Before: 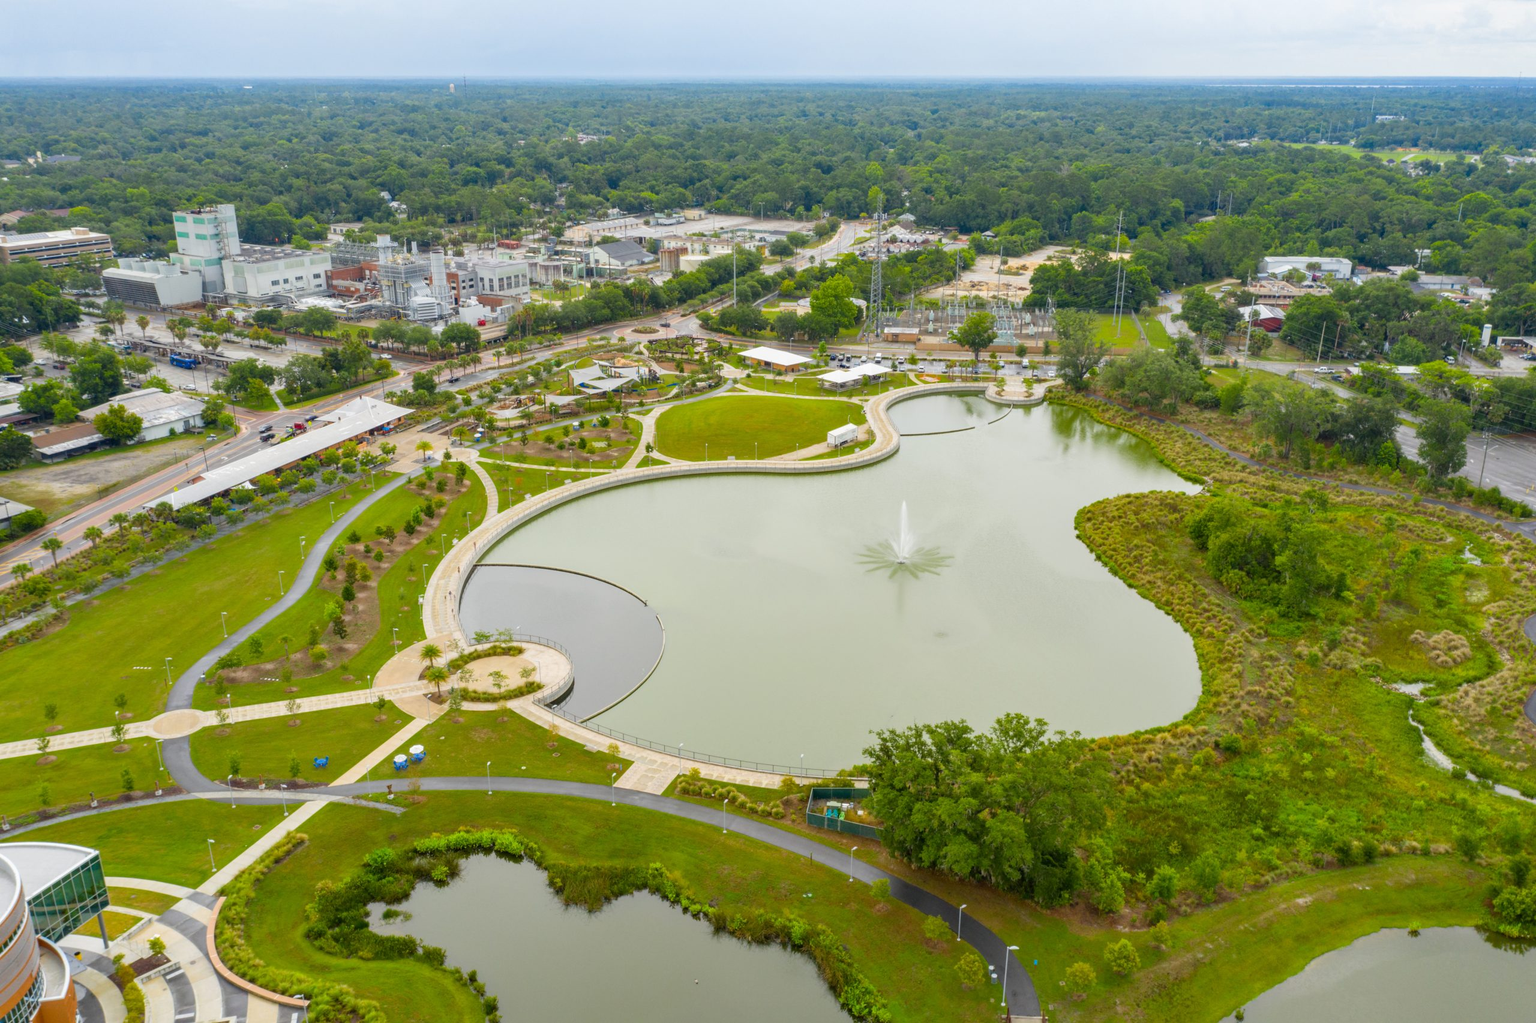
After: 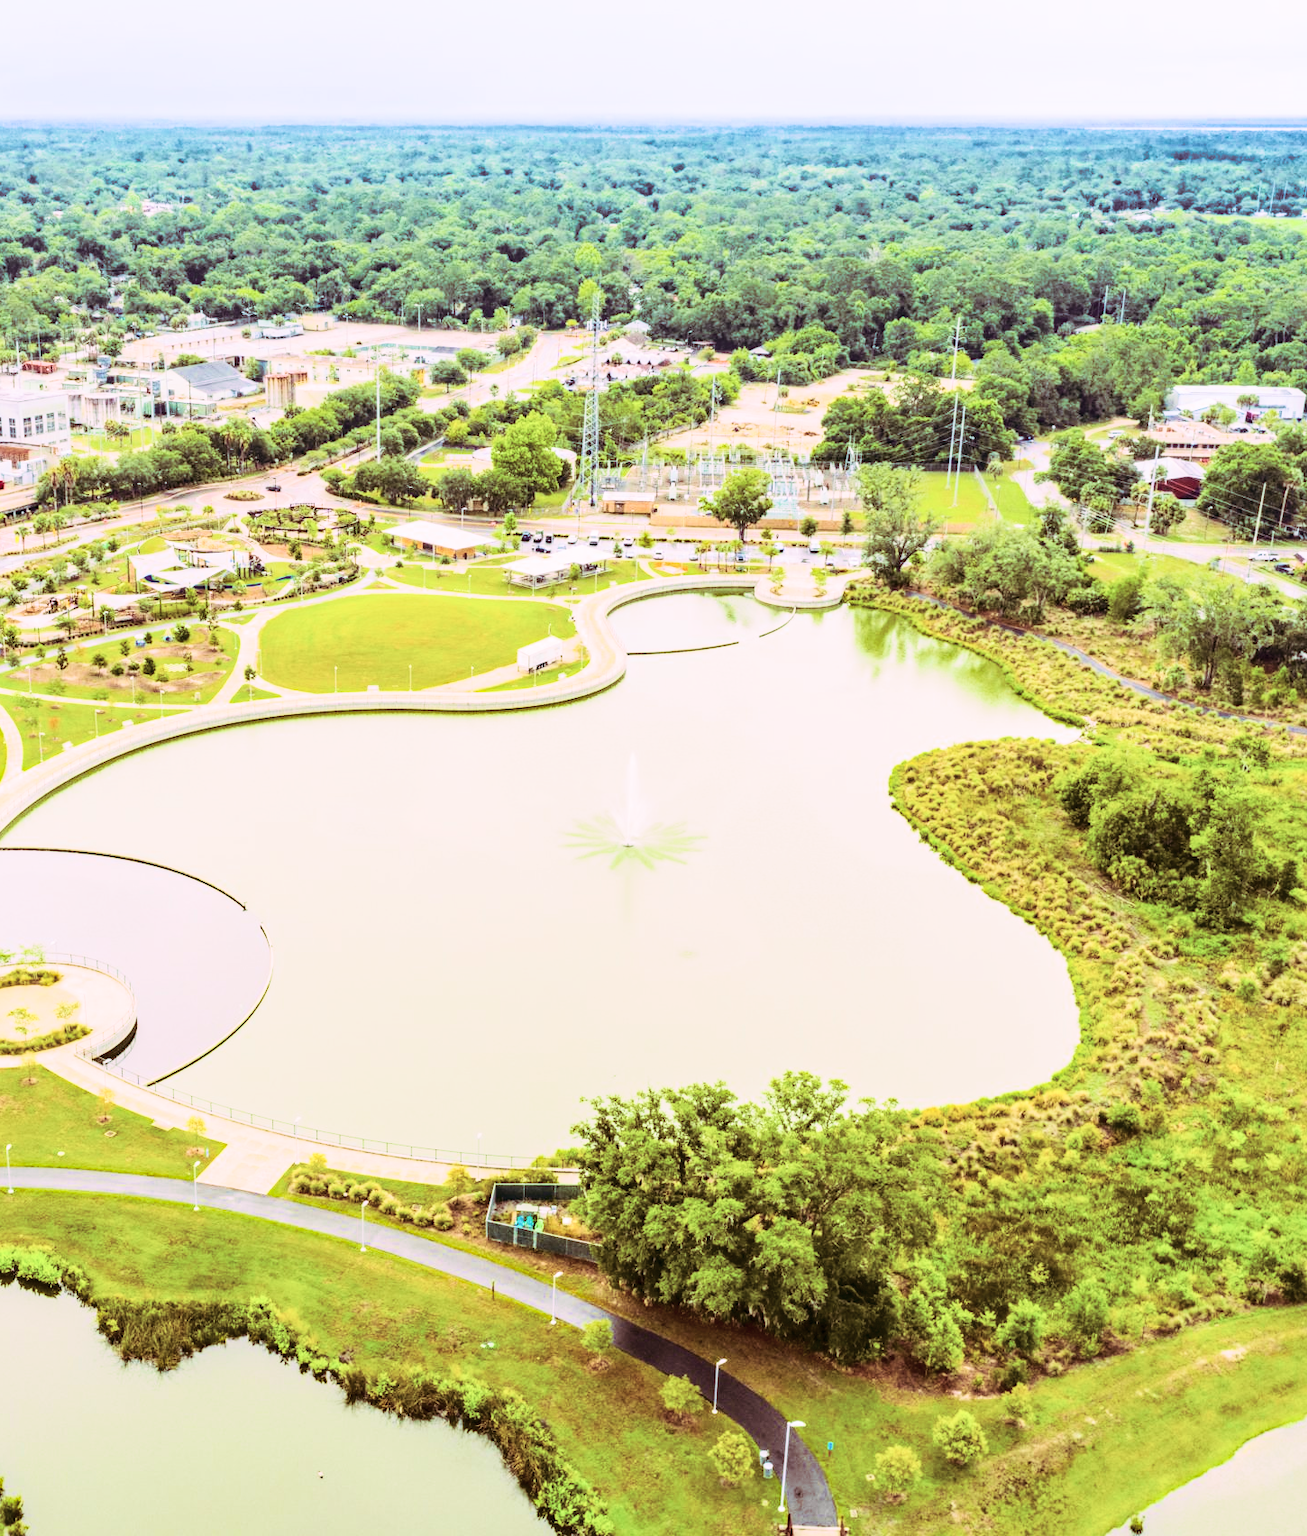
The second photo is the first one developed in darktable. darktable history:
crop: left 31.458%, top 0%, right 11.876%
exposure: black level correction 0, exposure 1 EV, compensate exposure bias true, compensate highlight preservation false
velvia: on, module defaults
filmic rgb: black relative exposure -14 EV, white relative exposure 8 EV, threshold 3 EV, hardness 3.74, latitude 50%, contrast 0.5, color science v5 (2021), contrast in shadows safe, contrast in highlights safe, enable highlight reconstruction true
split-toning: highlights › hue 298.8°, highlights › saturation 0.73, compress 41.76%
haze removal: strength 0.29, distance 0.25, compatibility mode true, adaptive false
local contrast: on, module defaults
contrast brightness saturation: contrast 0.93, brightness 0.2
